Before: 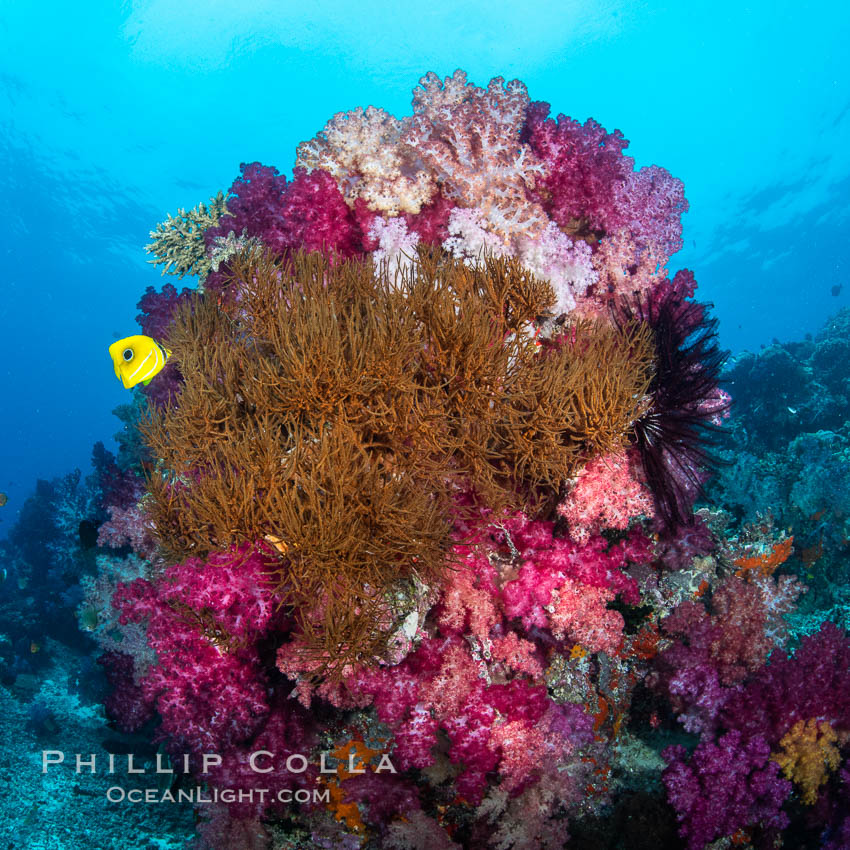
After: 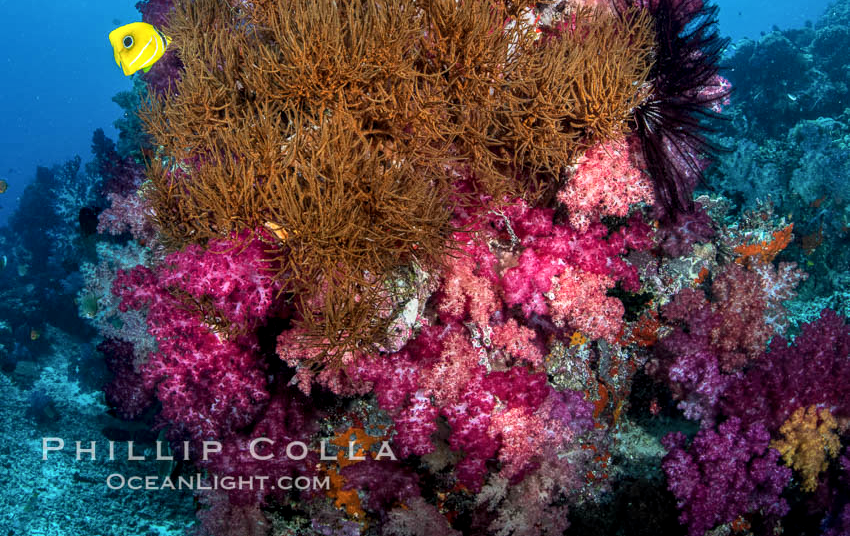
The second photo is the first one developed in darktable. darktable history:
shadows and highlights: shadows 20.89, highlights -82.82, soften with gaussian
local contrast: detail 130%
crop and rotate: top 36.852%
